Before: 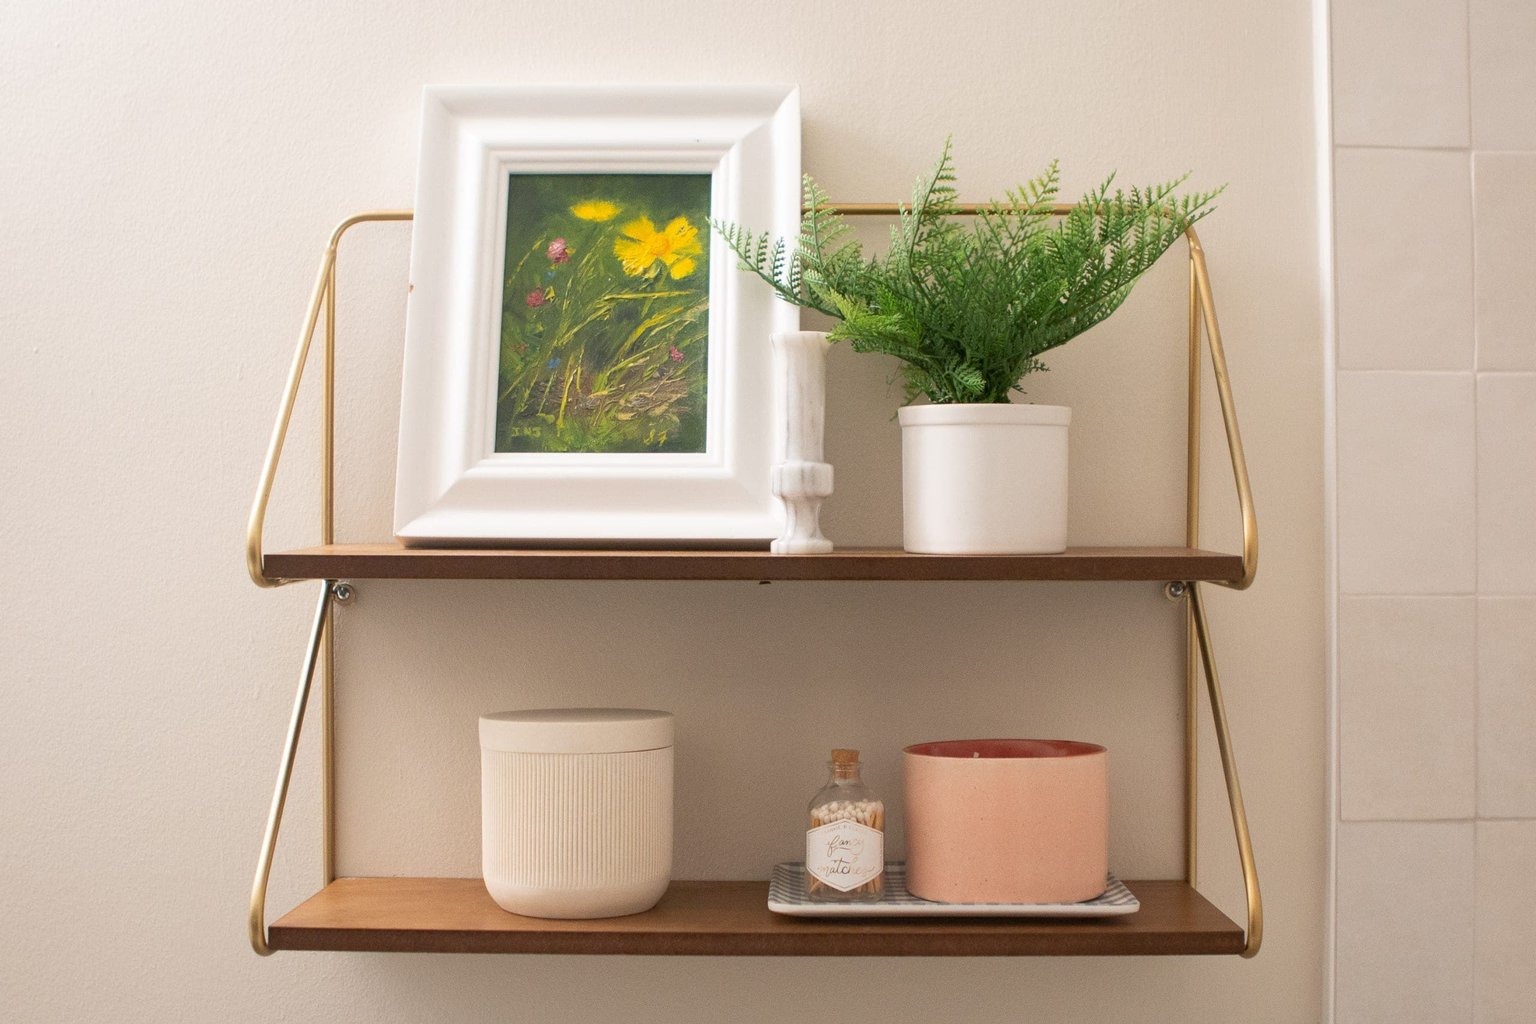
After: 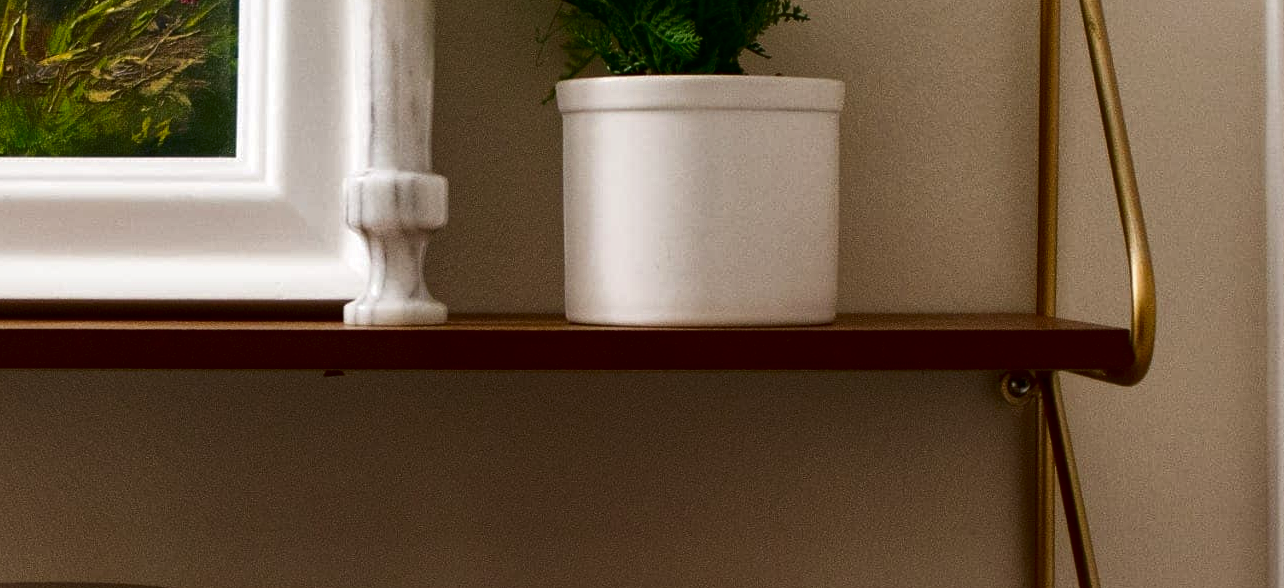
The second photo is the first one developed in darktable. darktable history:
local contrast: mode bilateral grid, contrast 20, coarseness 49, detail 132%, midtone range 0.2
crop: left 36.794%, top 35.084%, right 13.023%, bottom 30.457%
contrast brightness saturation: contrast 0.088, brightness -0.586, saturation 0.171
